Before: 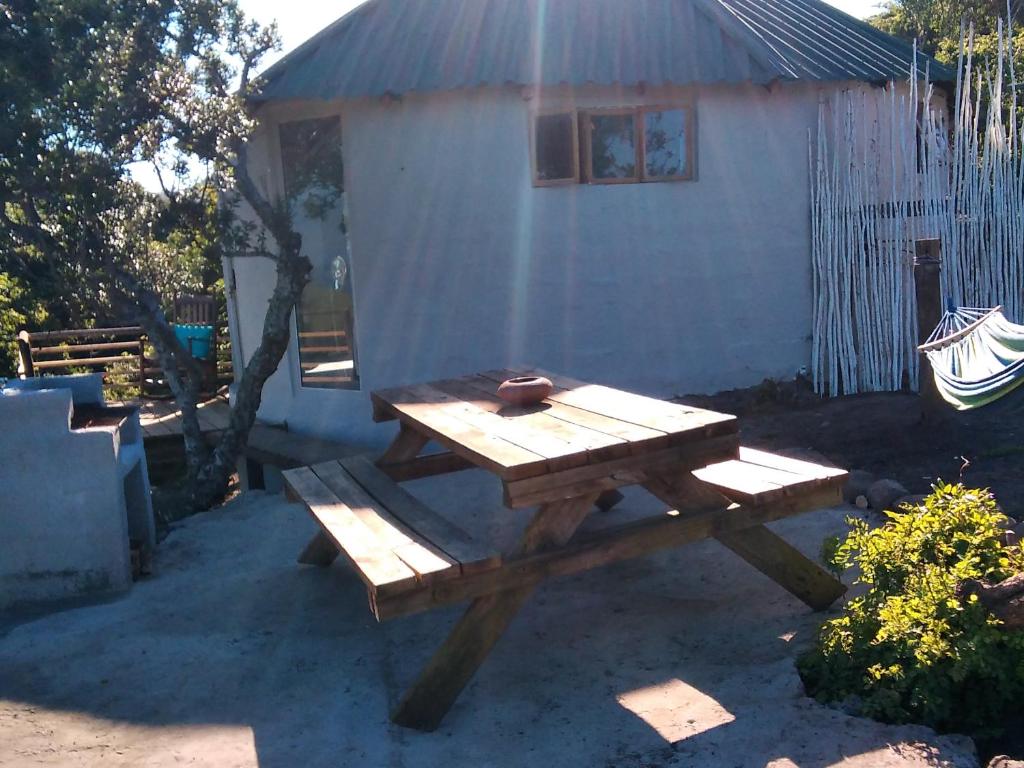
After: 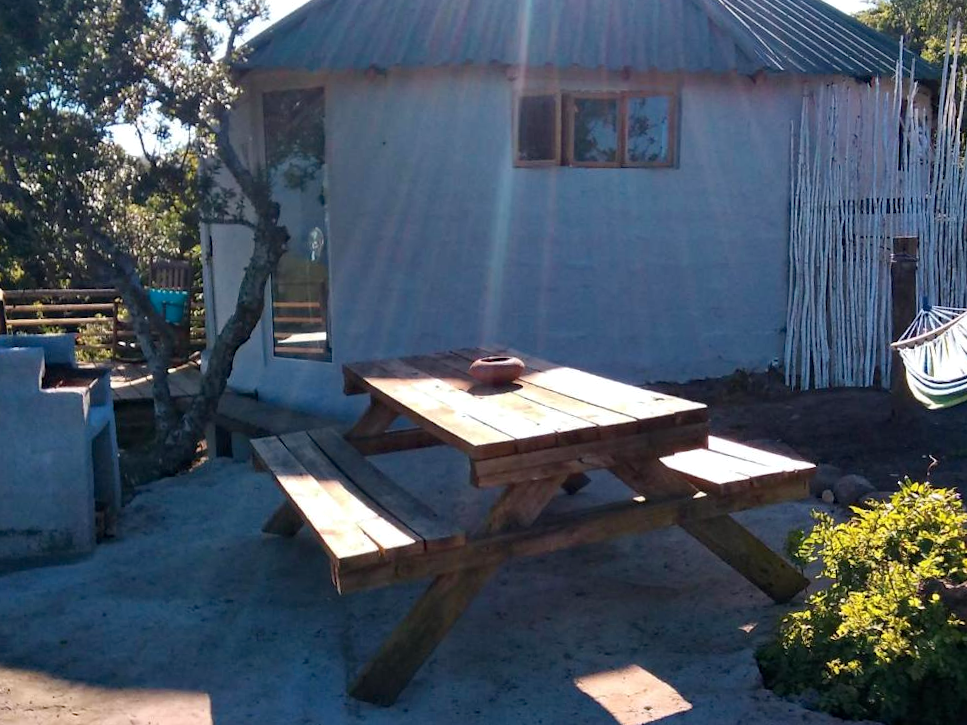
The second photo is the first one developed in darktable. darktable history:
haze removal: strength 0.292, distance 0.252, compatibility mode true, adaptive false
crop and rotate: angle -2.55°
